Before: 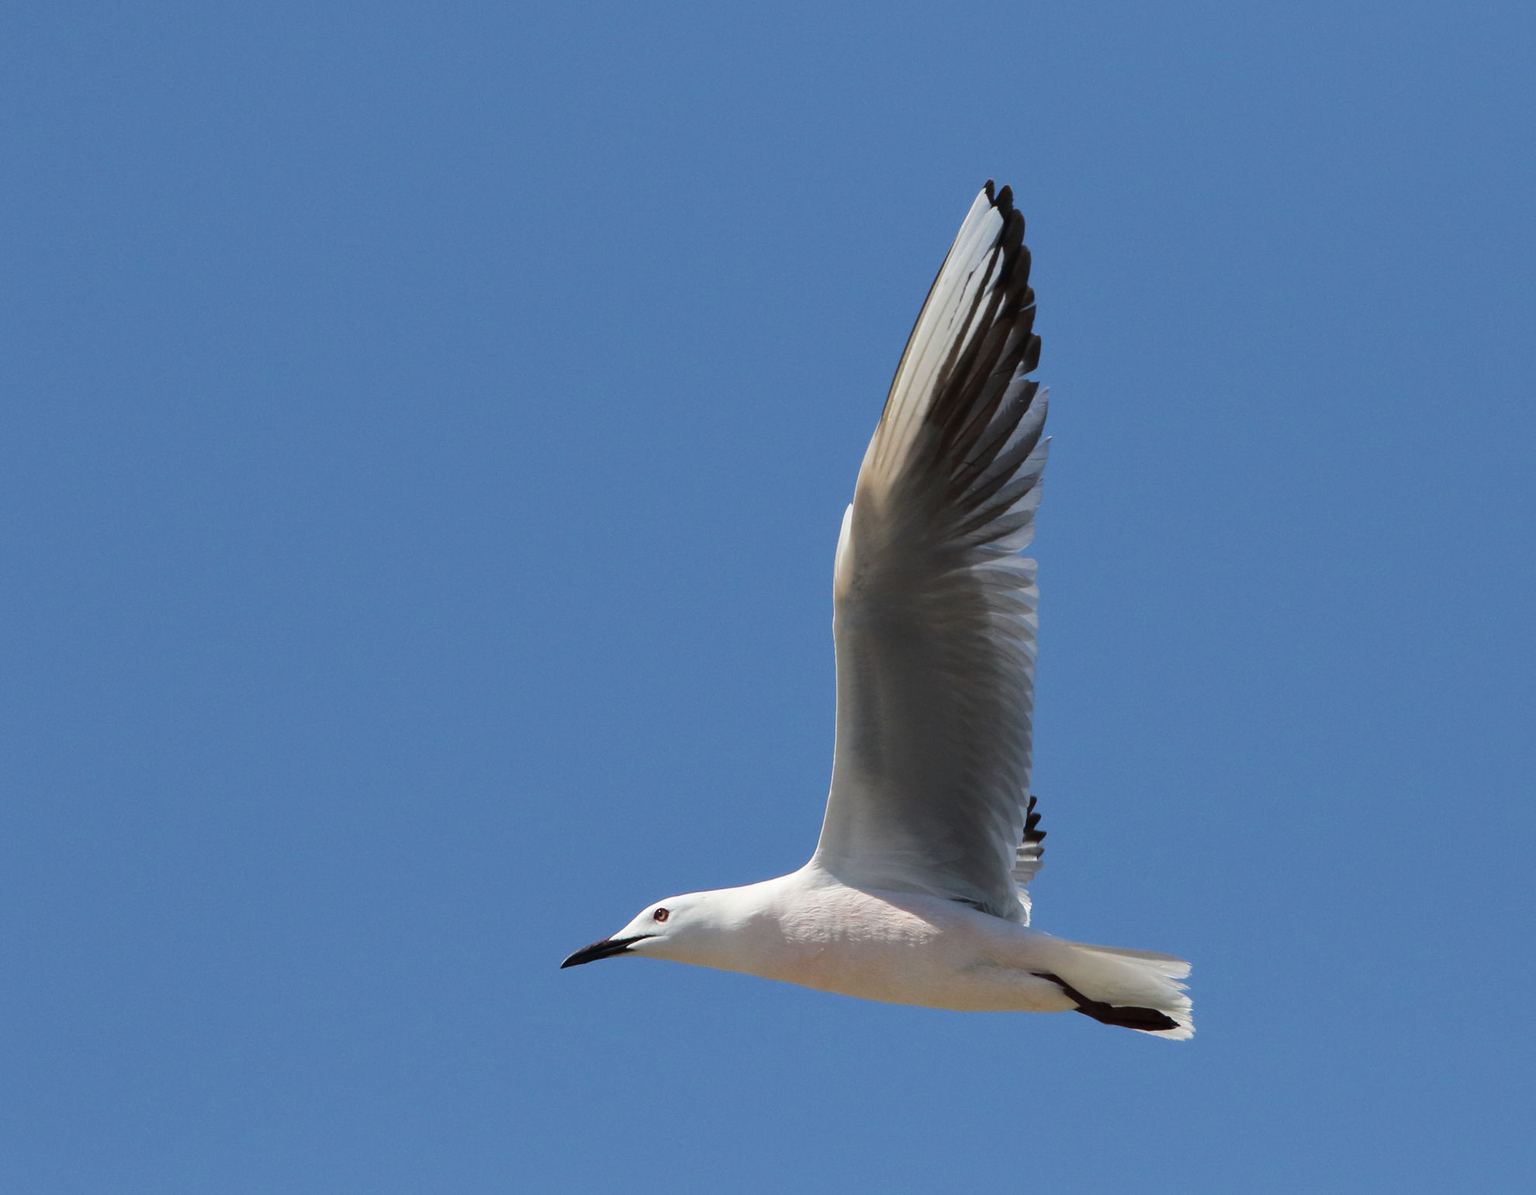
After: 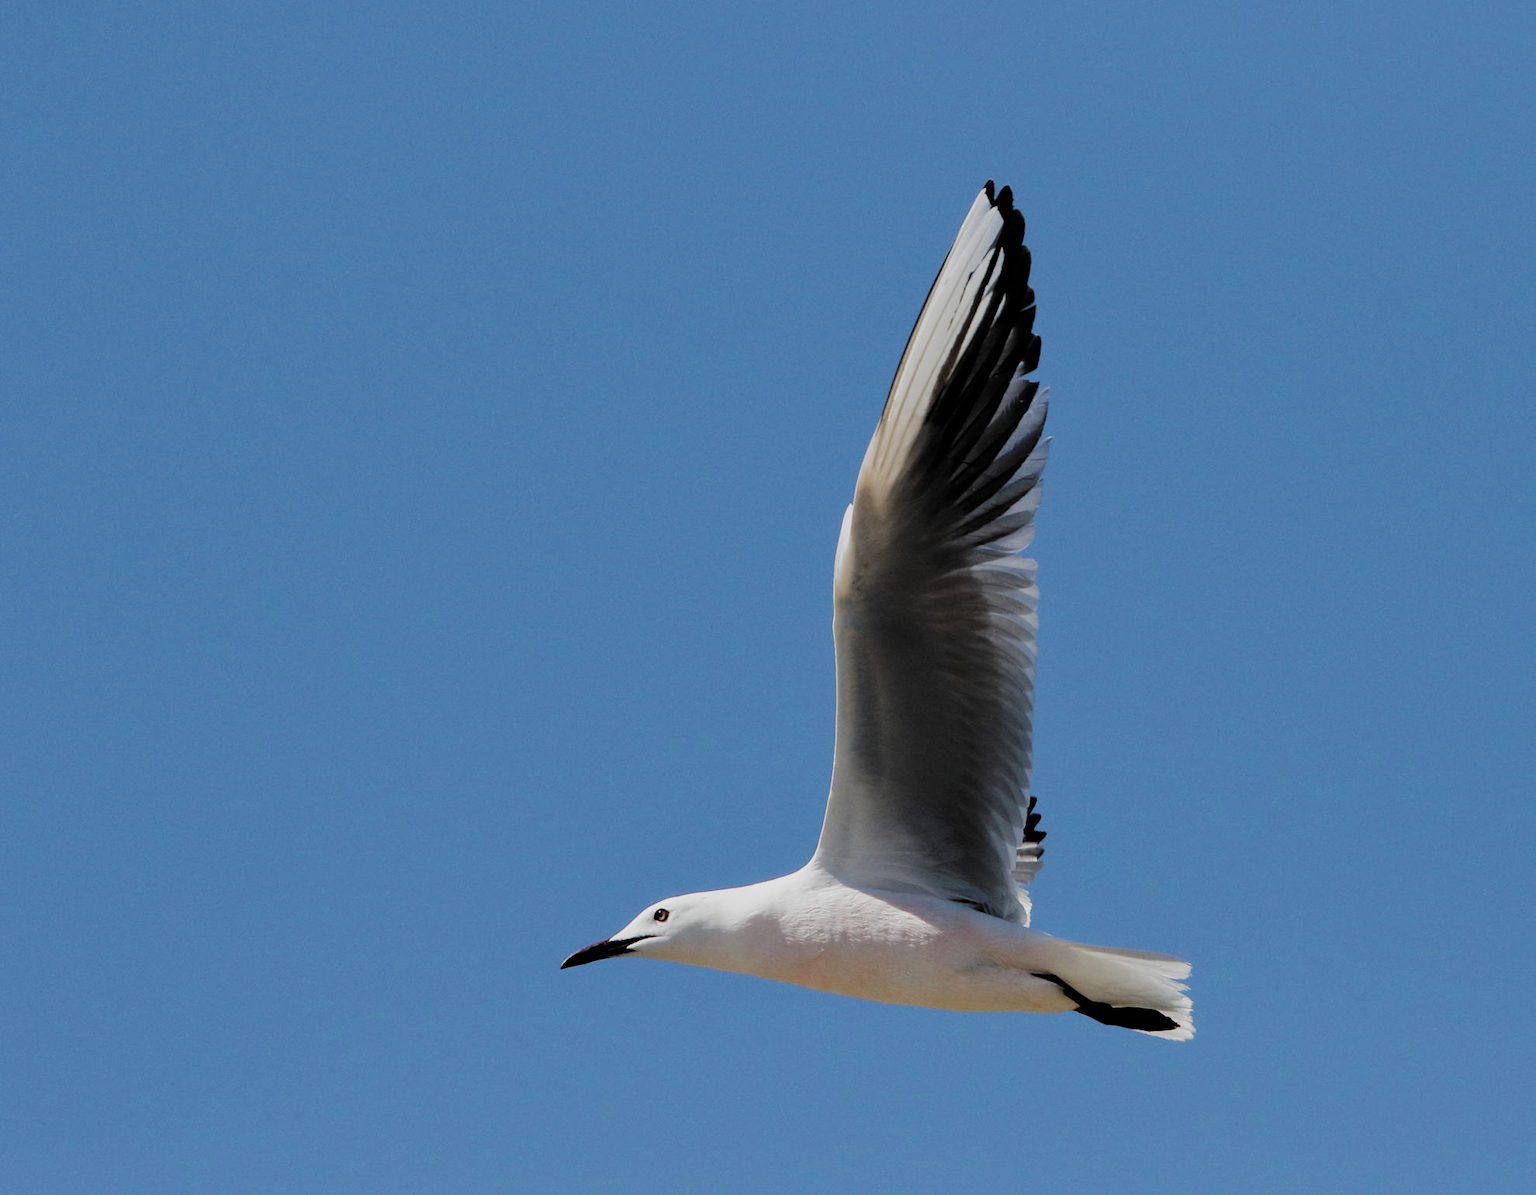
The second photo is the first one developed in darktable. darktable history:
tone curve: preserve colors none
filmic rgb: black relative exposure -5.1 EV, white relative exposure 3.5 EV, threshold 5.94 EV, hardness 3.17, contrast 1.2, highlights saturation mix -29.09%, add noise in highlights 0.001, preserve chrominance no, color science v3 (2019), use custom middle-gray values true, contrast in highlights soft, enable highlight reconstruction true
